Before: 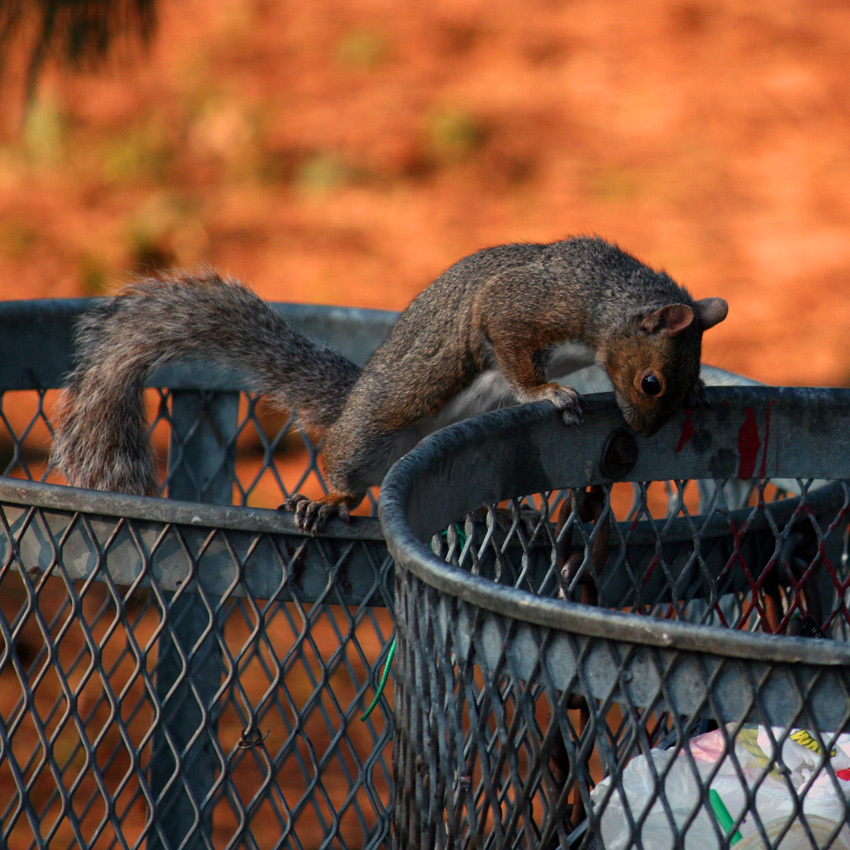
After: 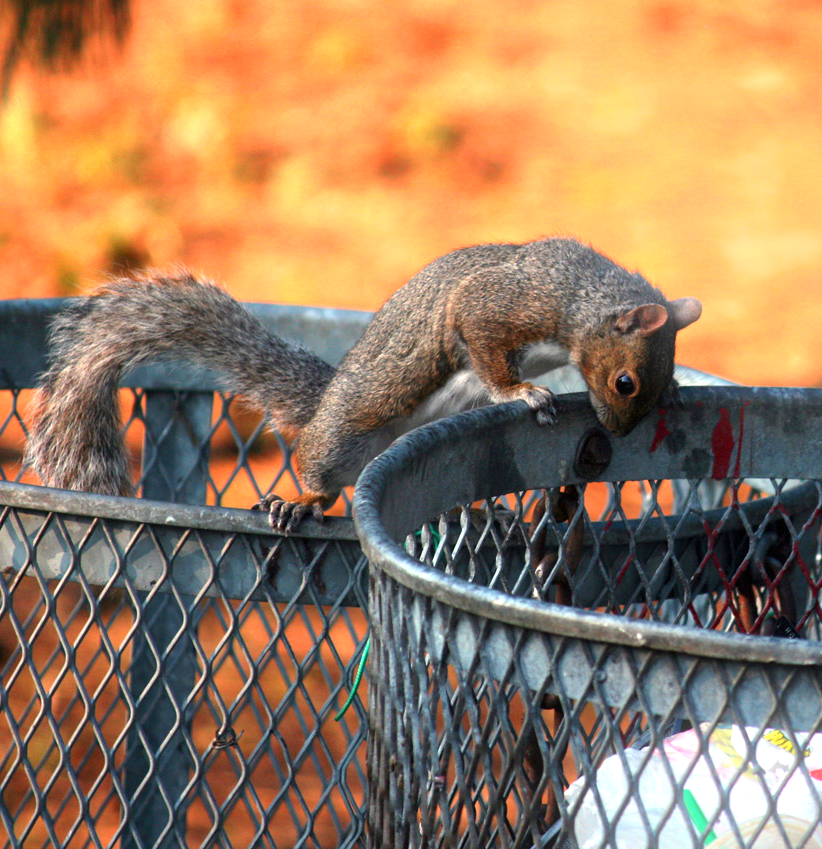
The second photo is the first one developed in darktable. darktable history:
bloom: size 9%, threshold 100%, strength 7%
shadows and highlights: shadows 12, white point adjustment 1.2, highlights -0.36, soften with gaussian
exposure: exposure 1.25 EV, compensate exposure bias true, compensate highlight preservation false
crop and rotate: left 3.238%
